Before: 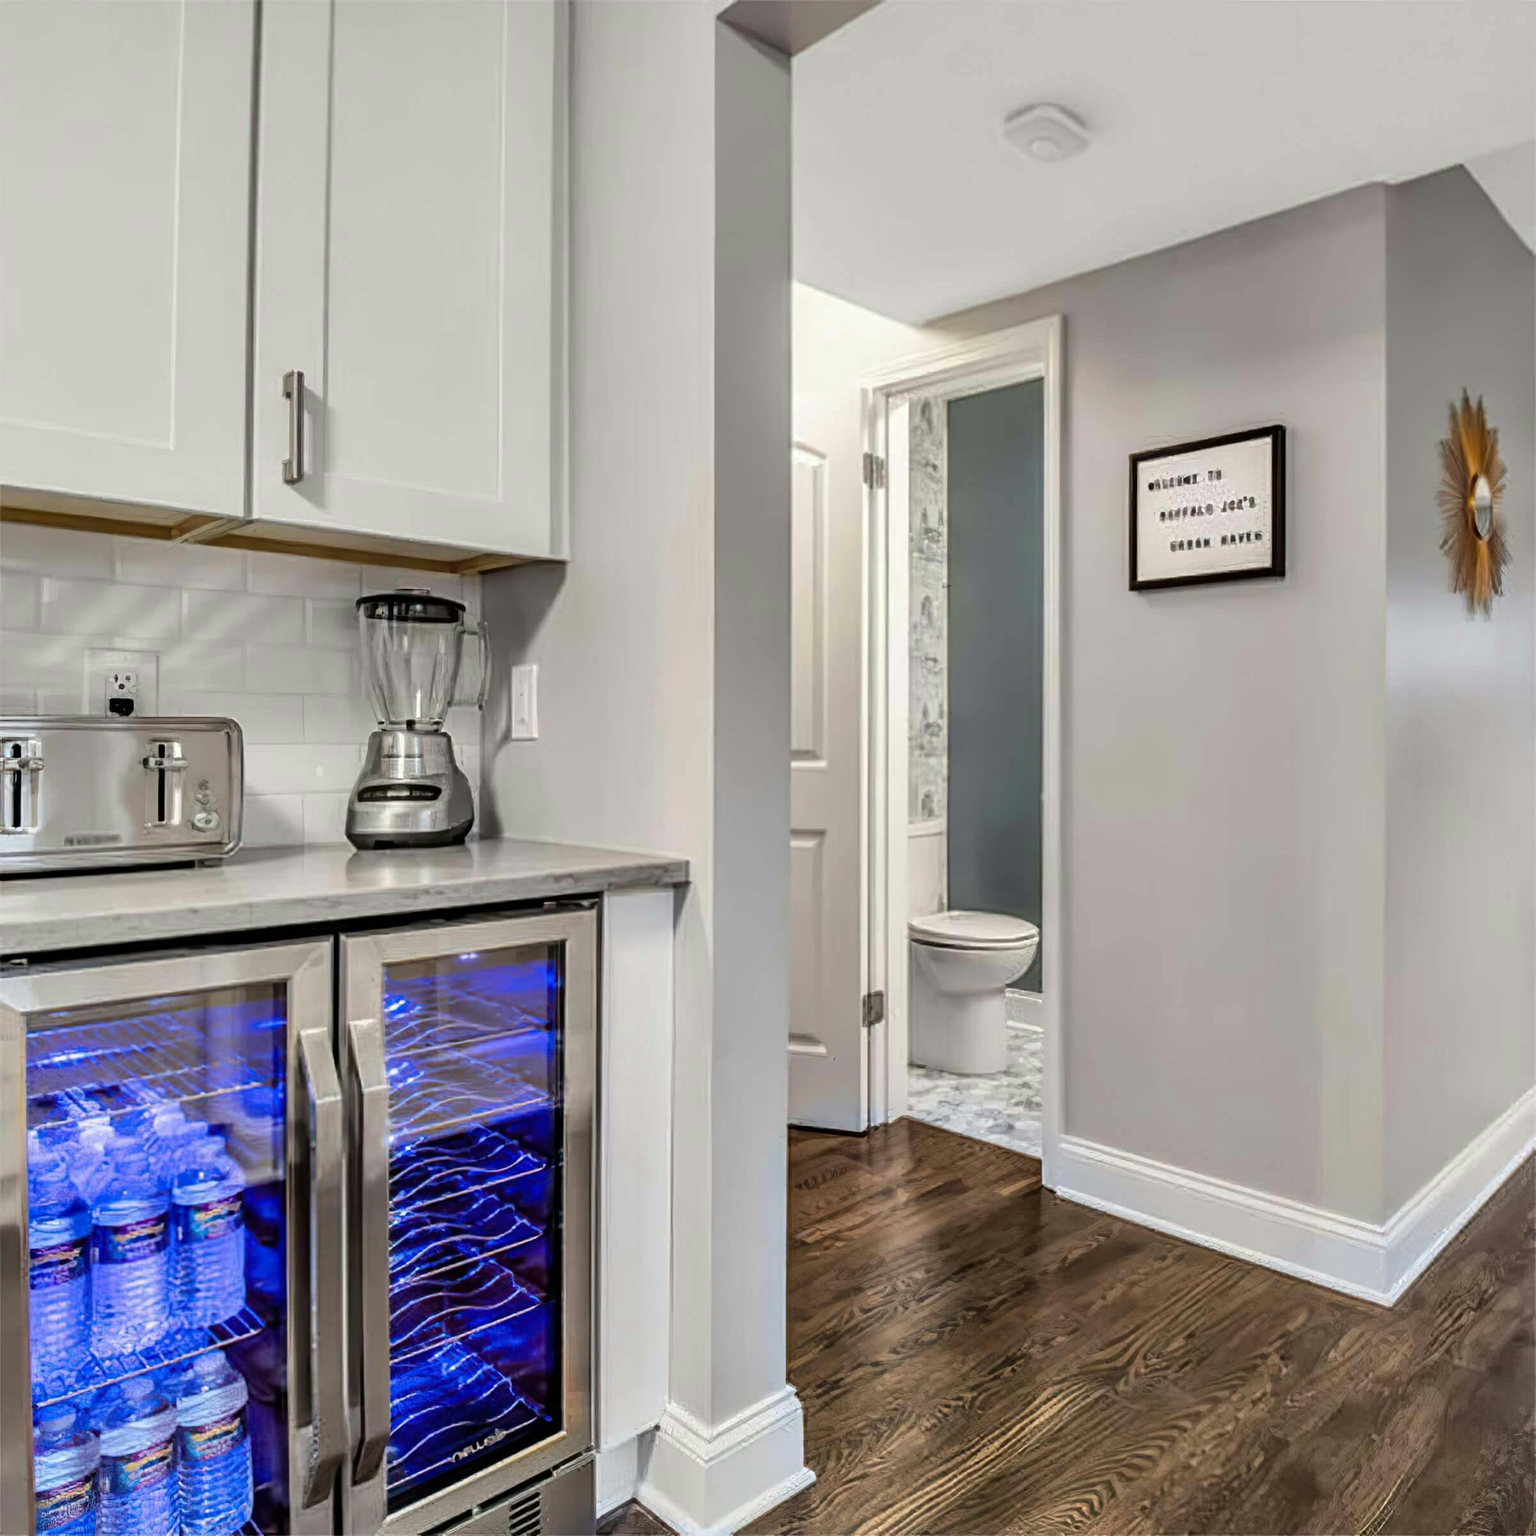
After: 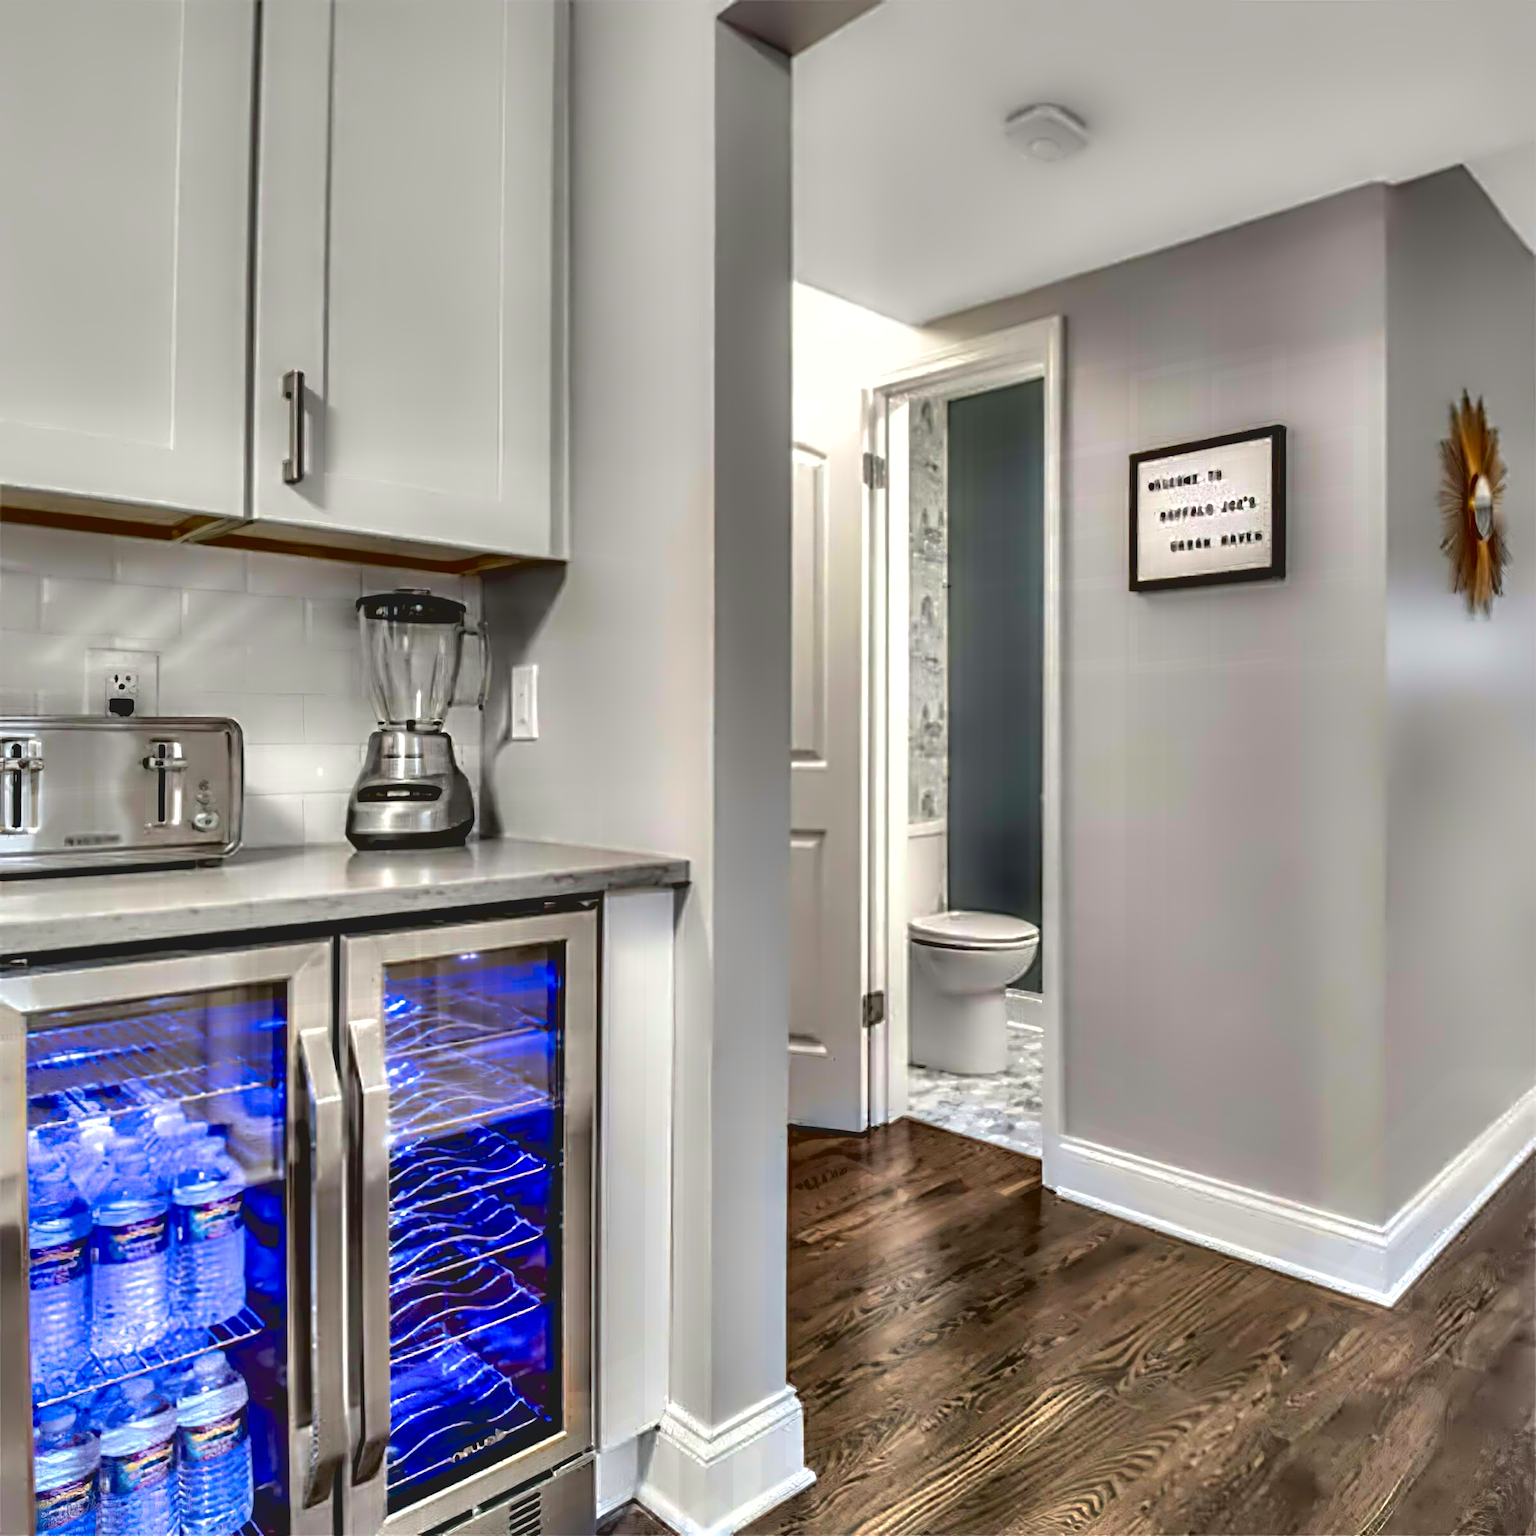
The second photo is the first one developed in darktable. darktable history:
contrast equalizer: y [[0.783, 0.666, 0.575, 0.77, 0.556, 0.501], [0.5 ×6], [0.5 ×6], [0, 0.02, 0.272, 0.399, 0.062, 0], [0 ×6]]
contrast brightness saturation: contrast -0.1, brightness 0.05, saturation 0.08
shadows and highlights: on, module defaults
